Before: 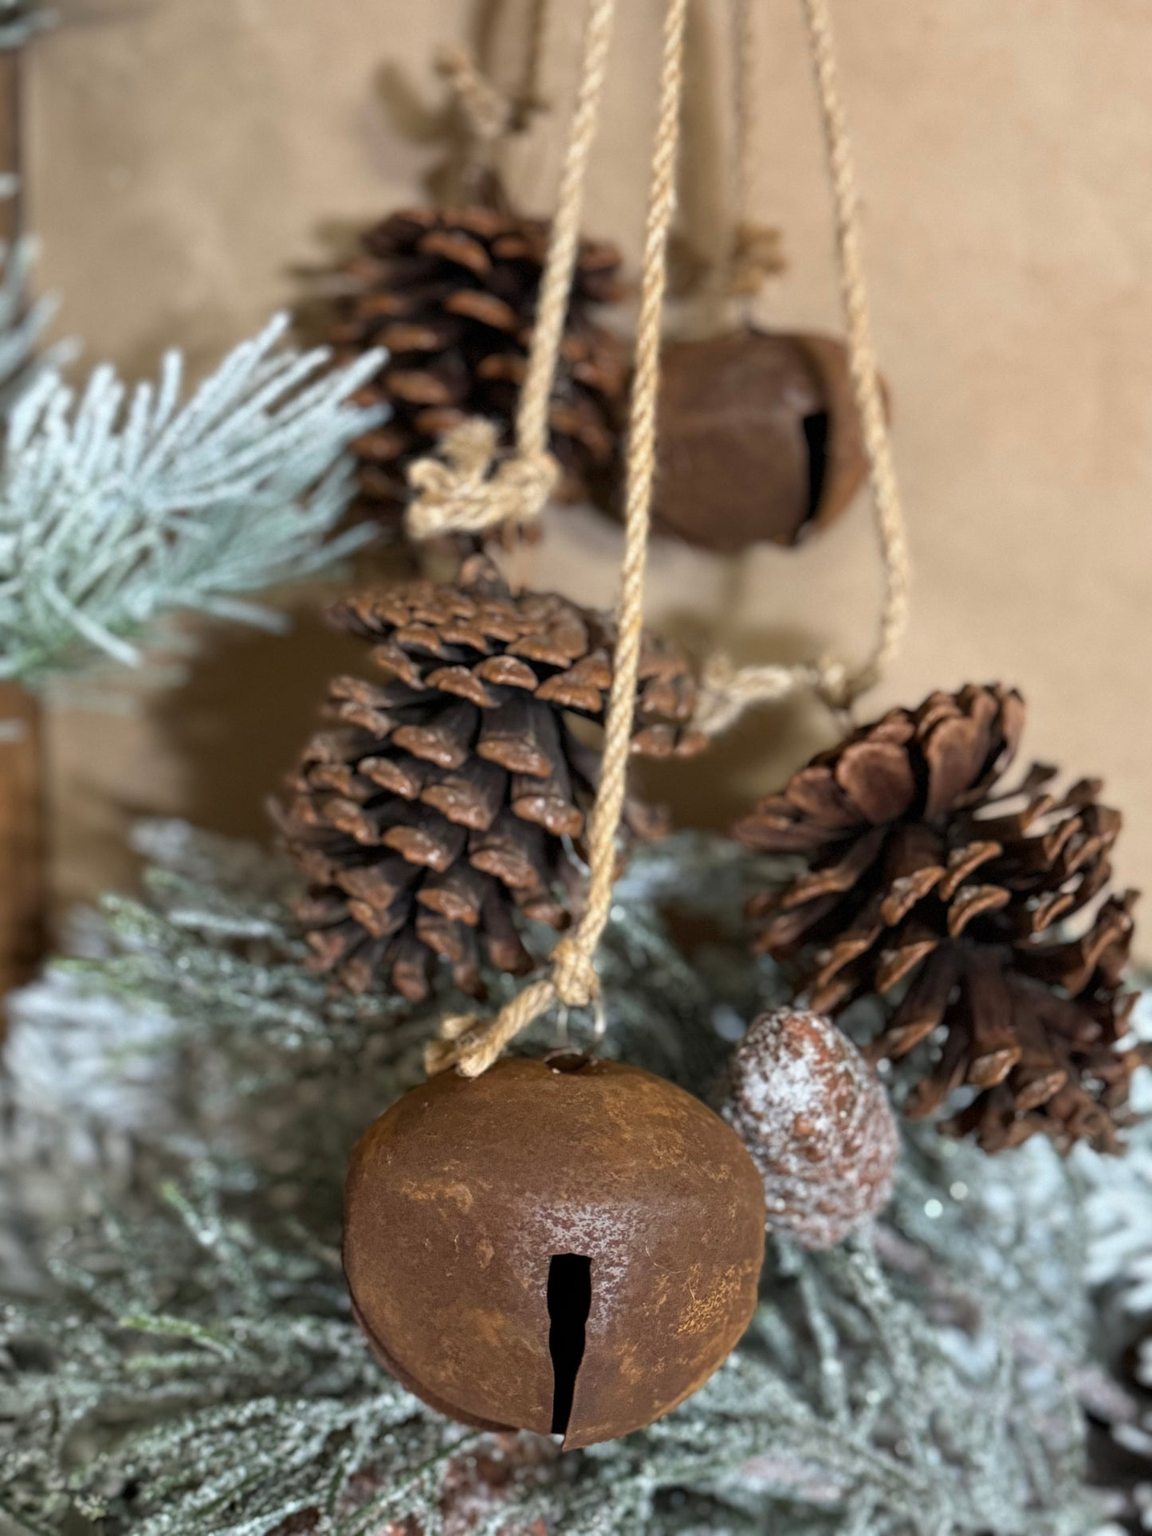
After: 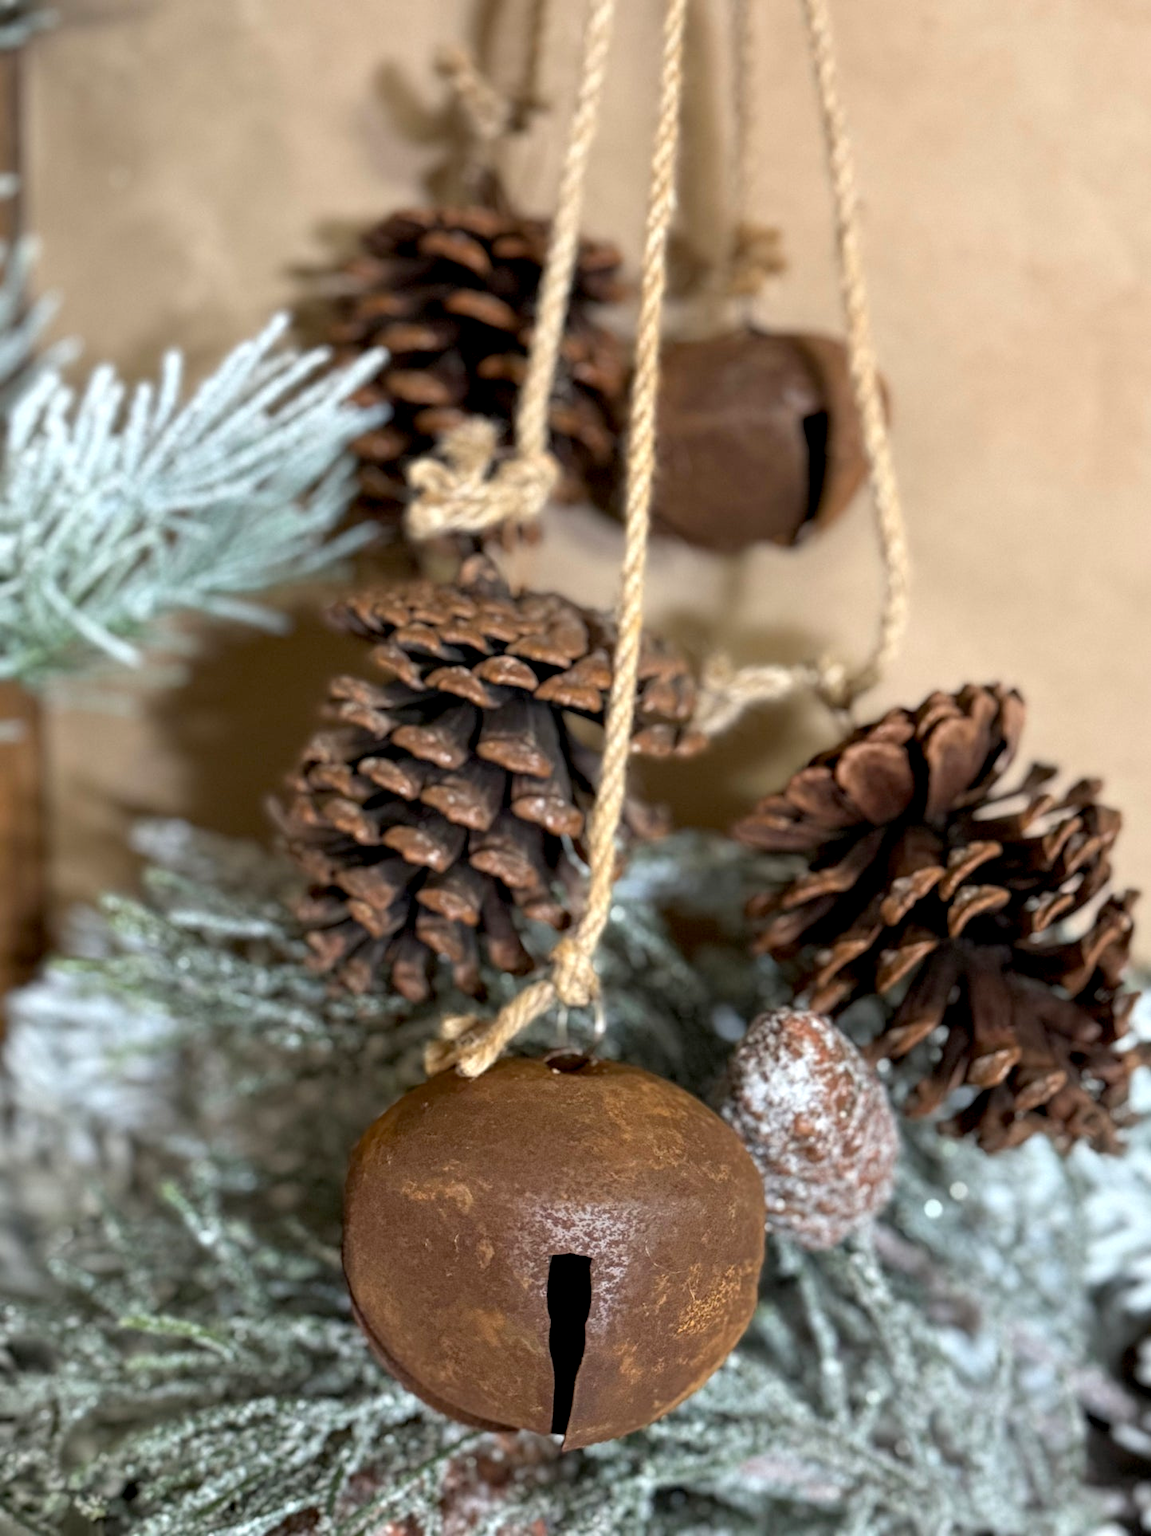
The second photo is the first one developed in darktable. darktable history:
exposure: black level correction 0.005, exposure 0.273 EV, compensate exposure bias true, compensate highlight preservation false
